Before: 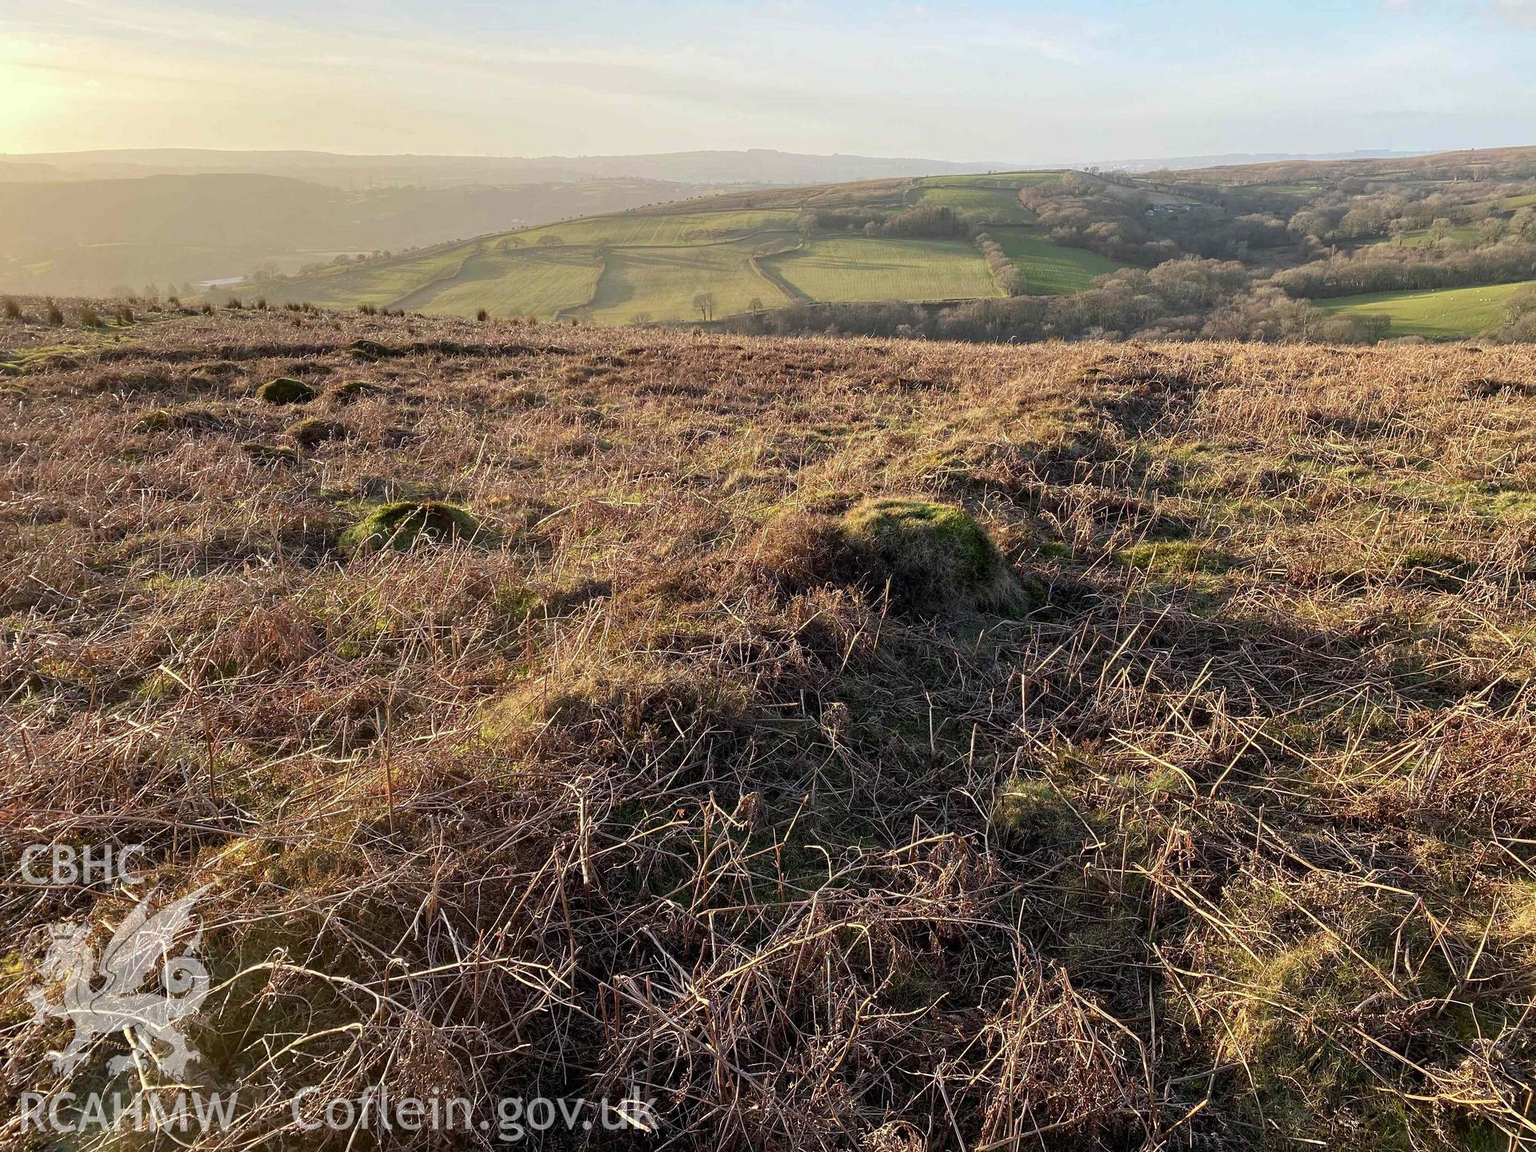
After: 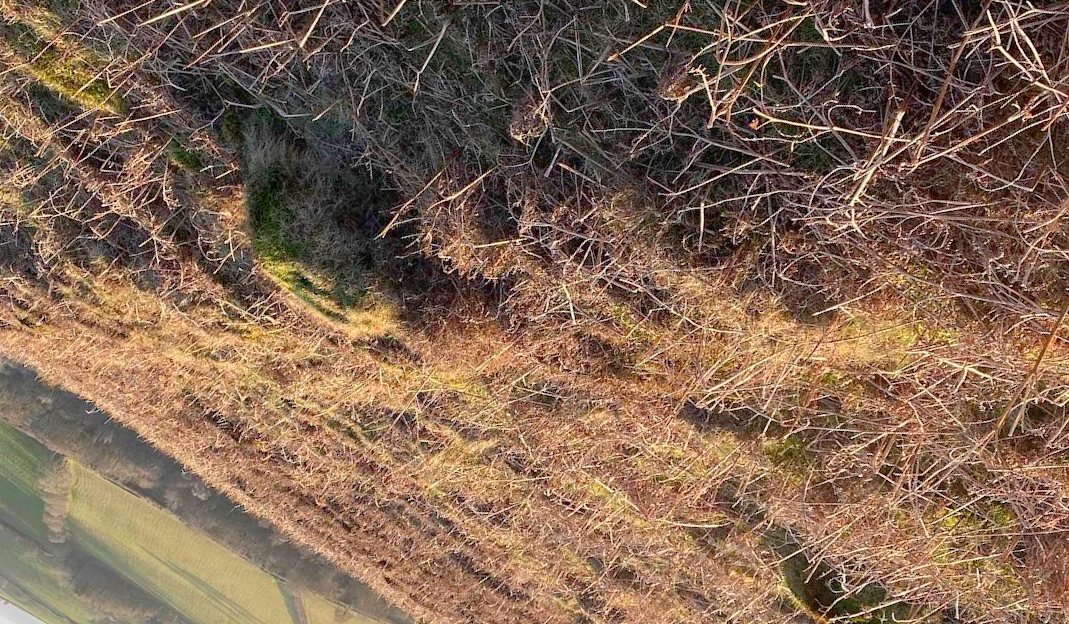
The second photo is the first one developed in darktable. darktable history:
levels: levels [0, 0.445, 1]
crop and rotate: angle 148.31°, left 9.102%, top 15.671%, right 4.485%, bottom 17.085%
